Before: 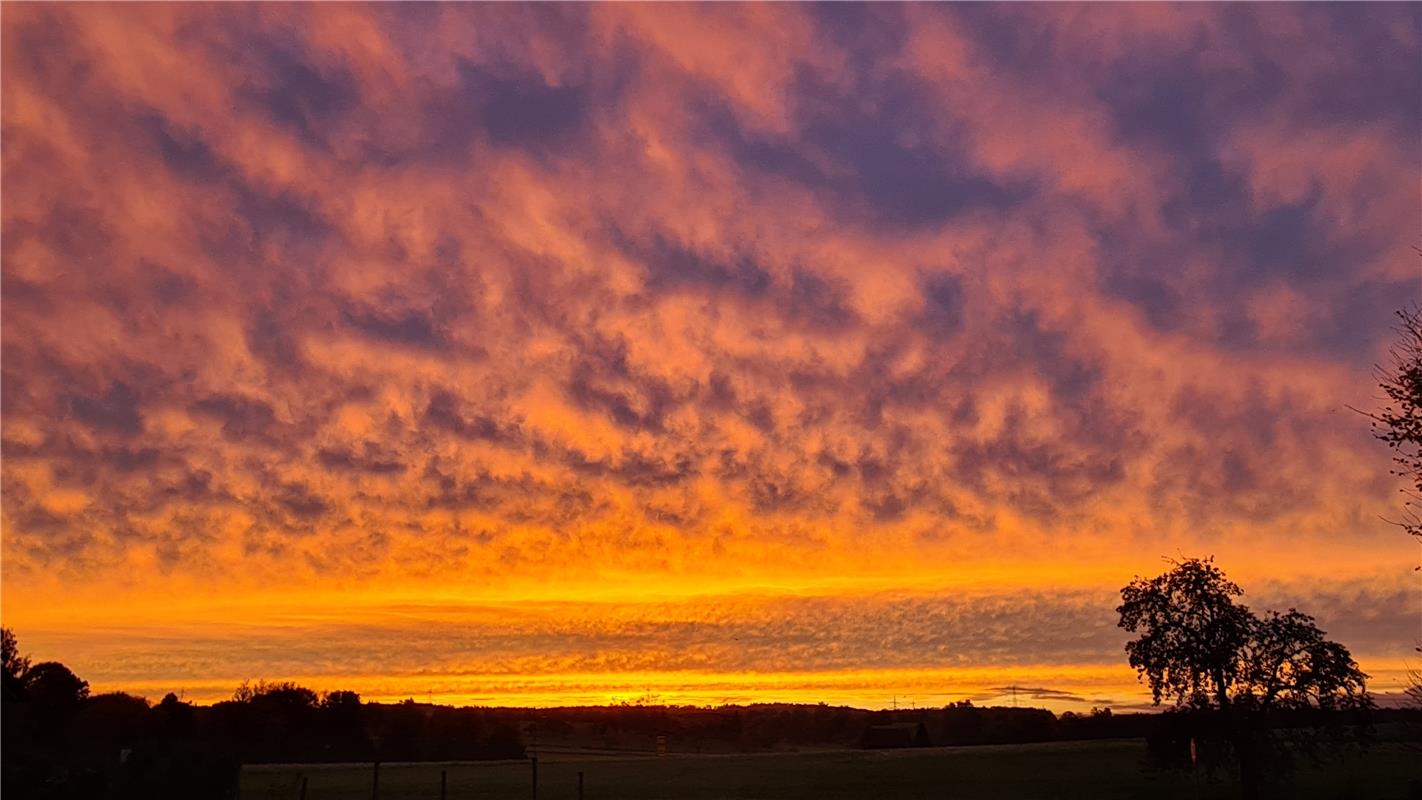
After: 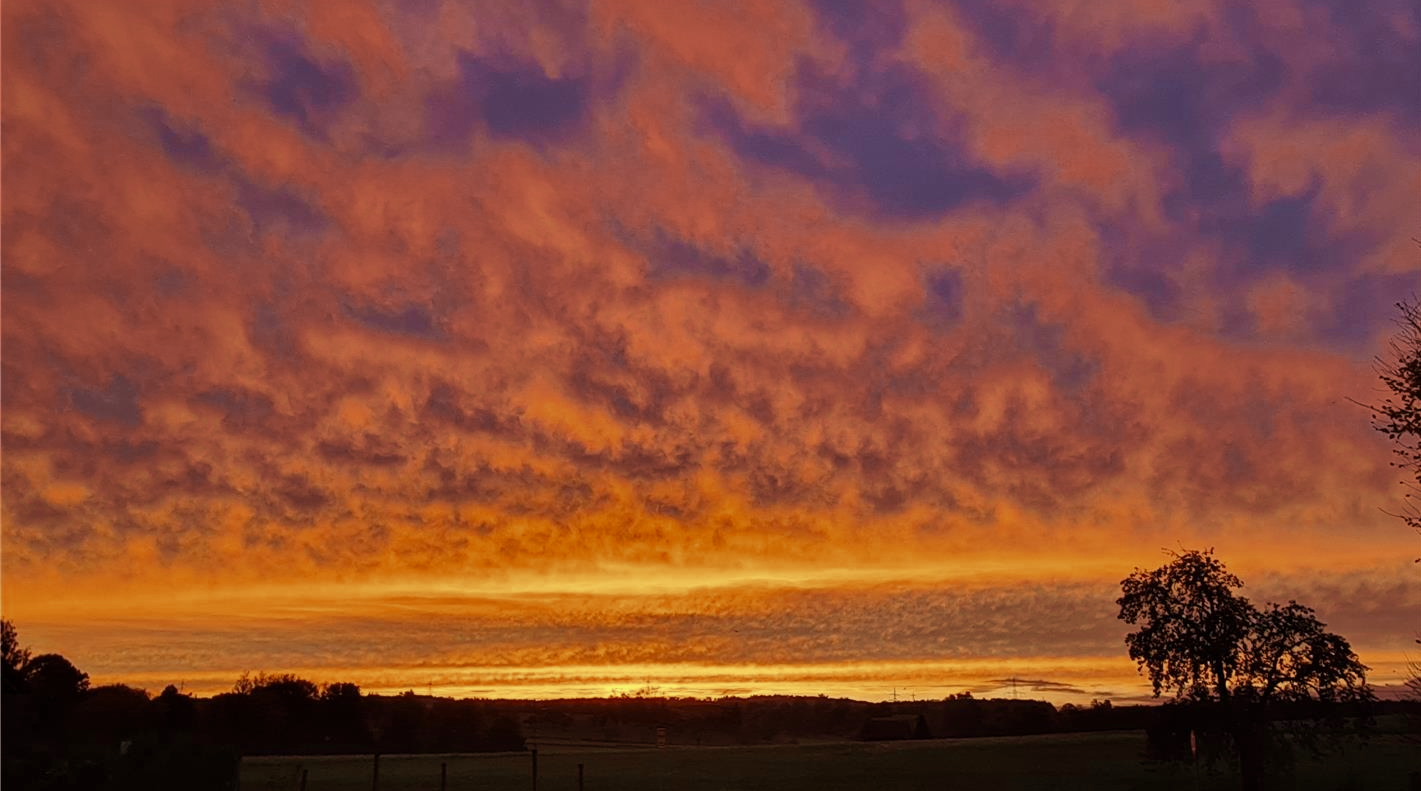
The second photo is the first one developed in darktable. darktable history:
crop: top 1.049%, right 0.001%
velvia: strength 75%
color zones: curves: ch0 [(0, 0.5) (0.125, 0.4) (0.25, 0.5) (0.375, 0.4) (0.5, 0.4) (0.625, 0.6) (0.75, 0.6) (0.875, 0.5)]; ch1 [(0, 0.35) (0.125, 0.45) (0.25, 0.35) (0.375, 0.35) (0.5, 0.35) (0.625, 0.35) (0.75, 0.45) (0.875, 0.35)]; ch2 [(0, 0.6) (0.125, 0.5) (0.25, 0.5) (0.375, 0.6) (0.5, 0.6) (0.625, 0.5) (0.75, 0.5) (0.875, 0.5)]
shadows and highlights: shadows 24.5, highlights -78.15, soften with gaussian
